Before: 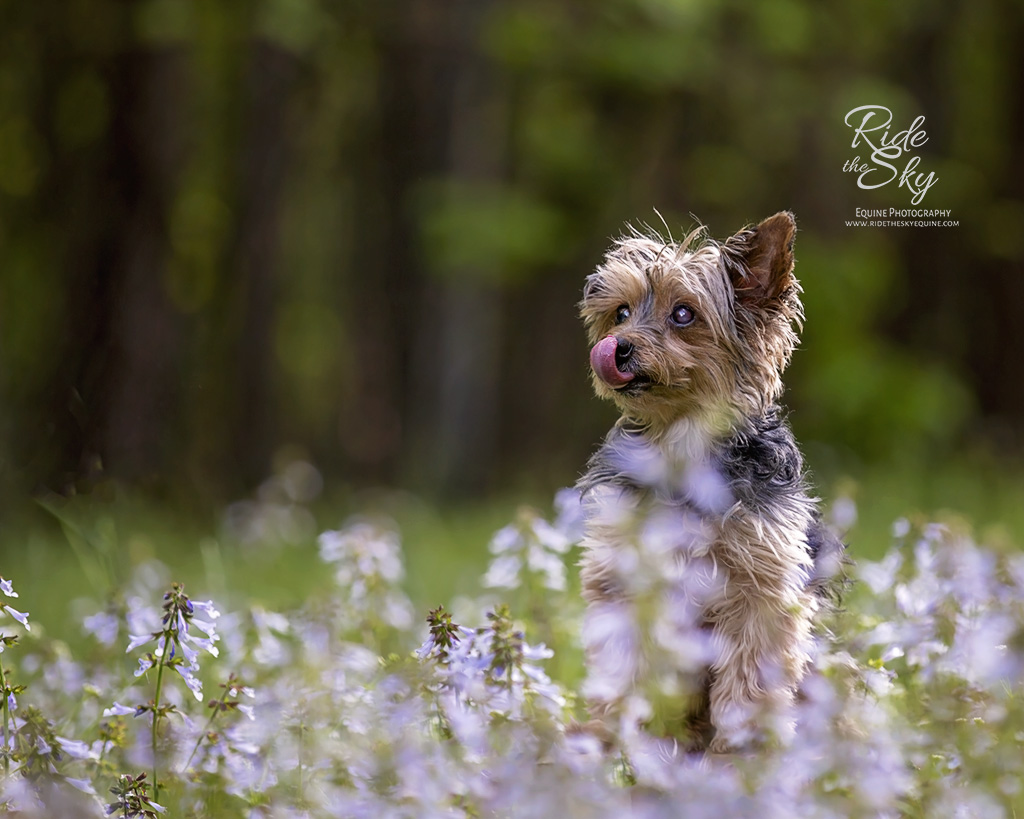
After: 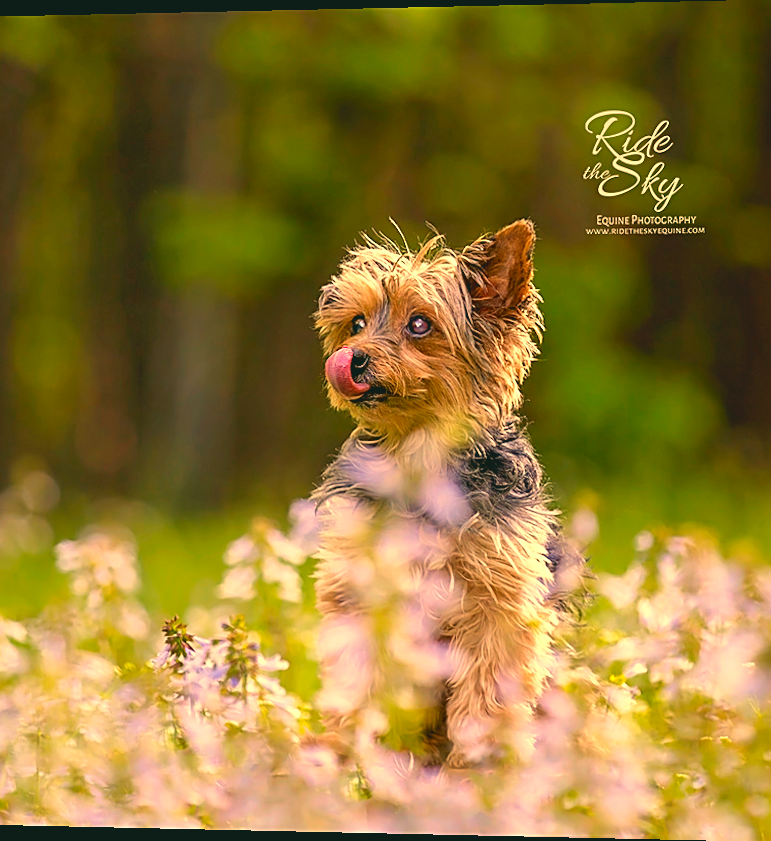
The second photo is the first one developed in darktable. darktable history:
exposure: exposure 0.7 EV, compensate highlight preservation false
color correction: highlights a* -0.482, highlights b* 9.48, shadows a* -9.48, shadows b* 0.803
sharpen: on, module defaults
crop and rotate: left 24.6%
white balance: red 1.138, green 0.996, blue 0.812
rotate and perspective: lens shift (horizontal) -0.055, automatic cropping off
contrast brightness saturation: contrast -0.19, saturation 0.19
